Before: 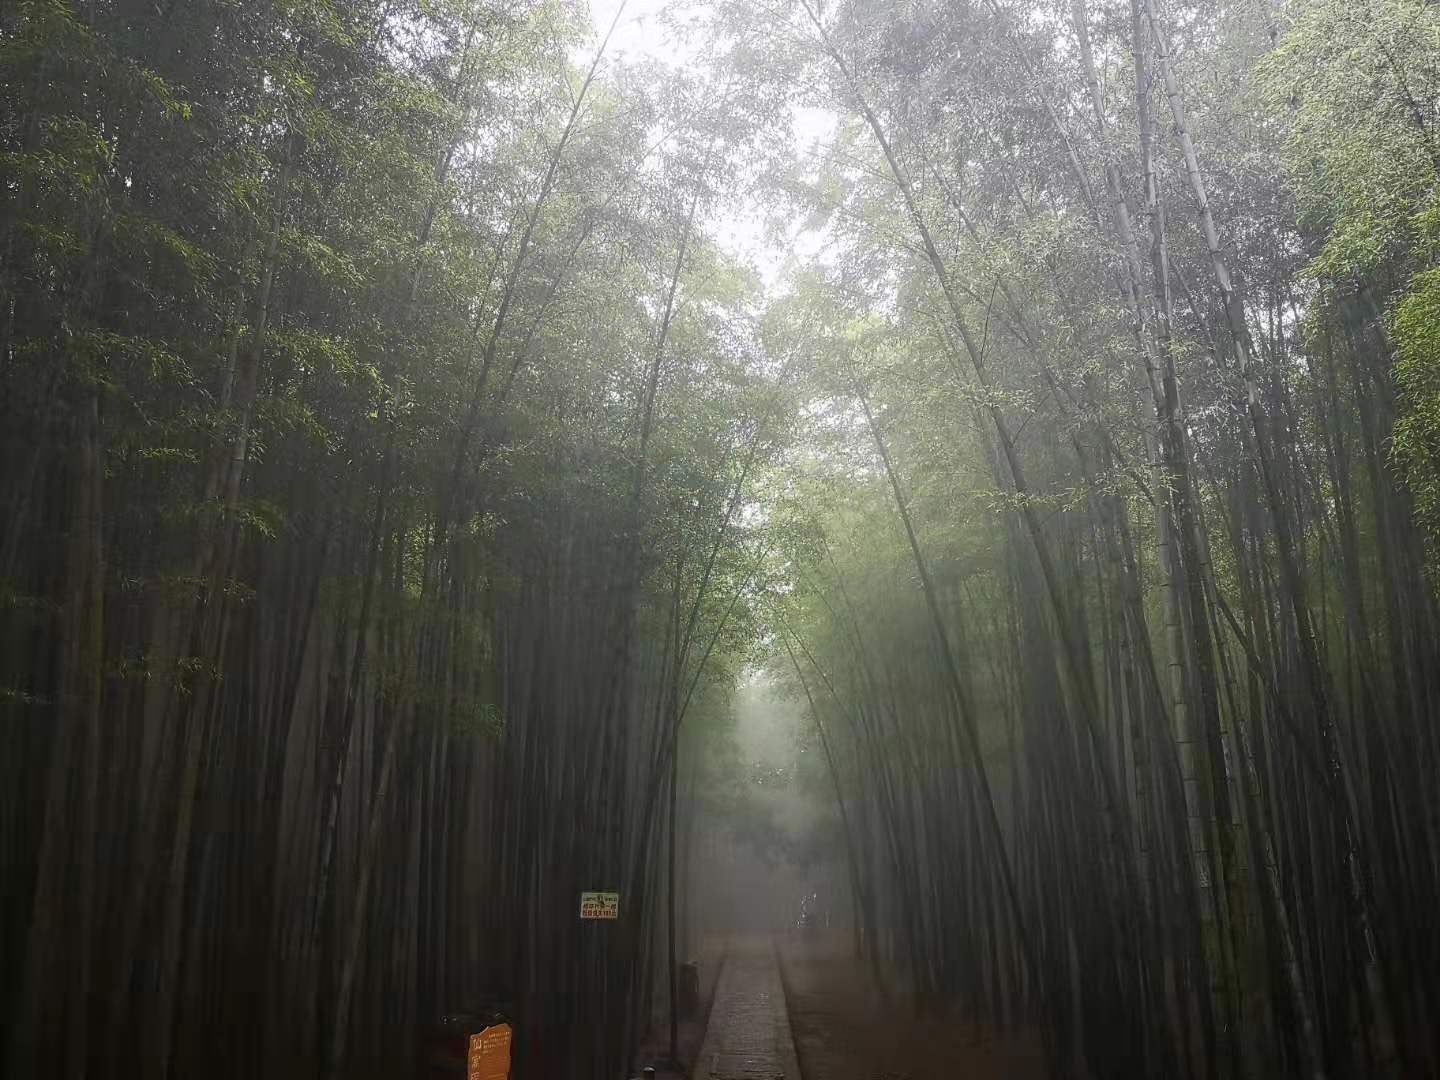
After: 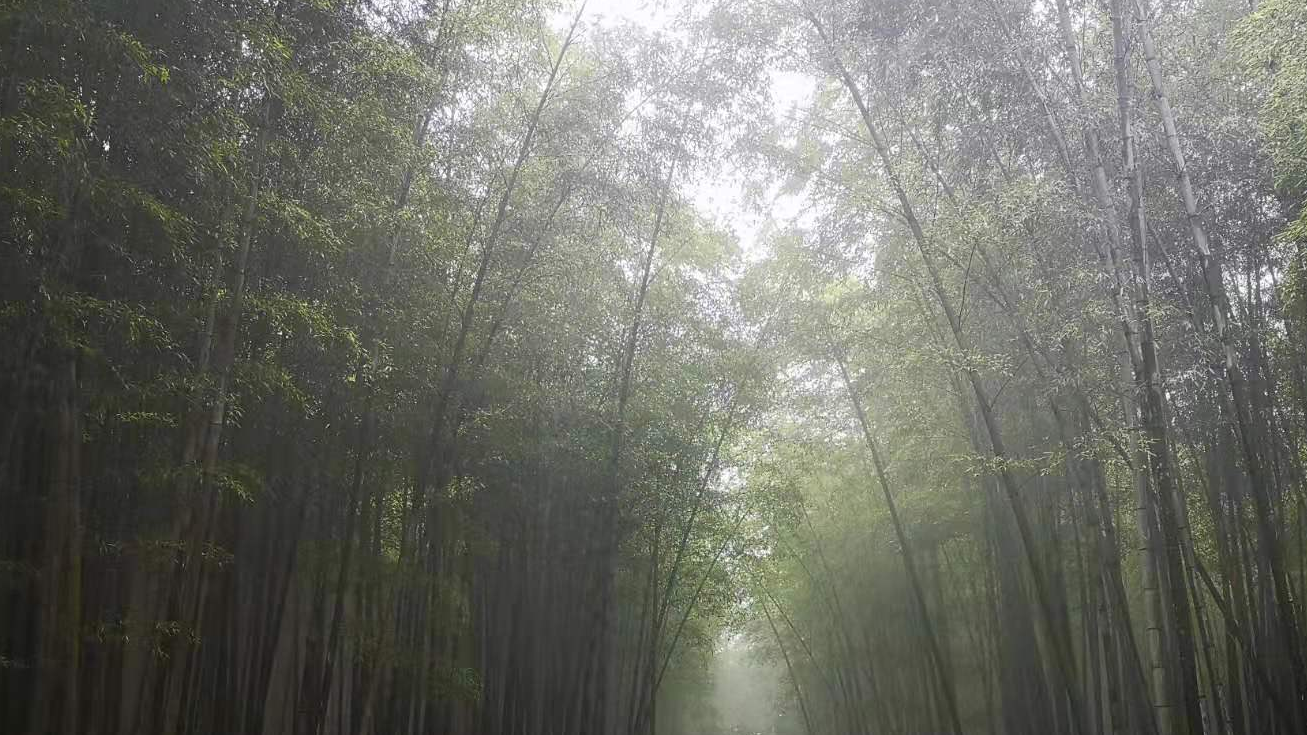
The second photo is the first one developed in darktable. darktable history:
tone equalizer: edges refinement/feathering 500, mask exposure compensation -1.57 EV, preserve details no
crop: left 1.586%, top 3.382%, right 7.598%, bottom 28.476%
